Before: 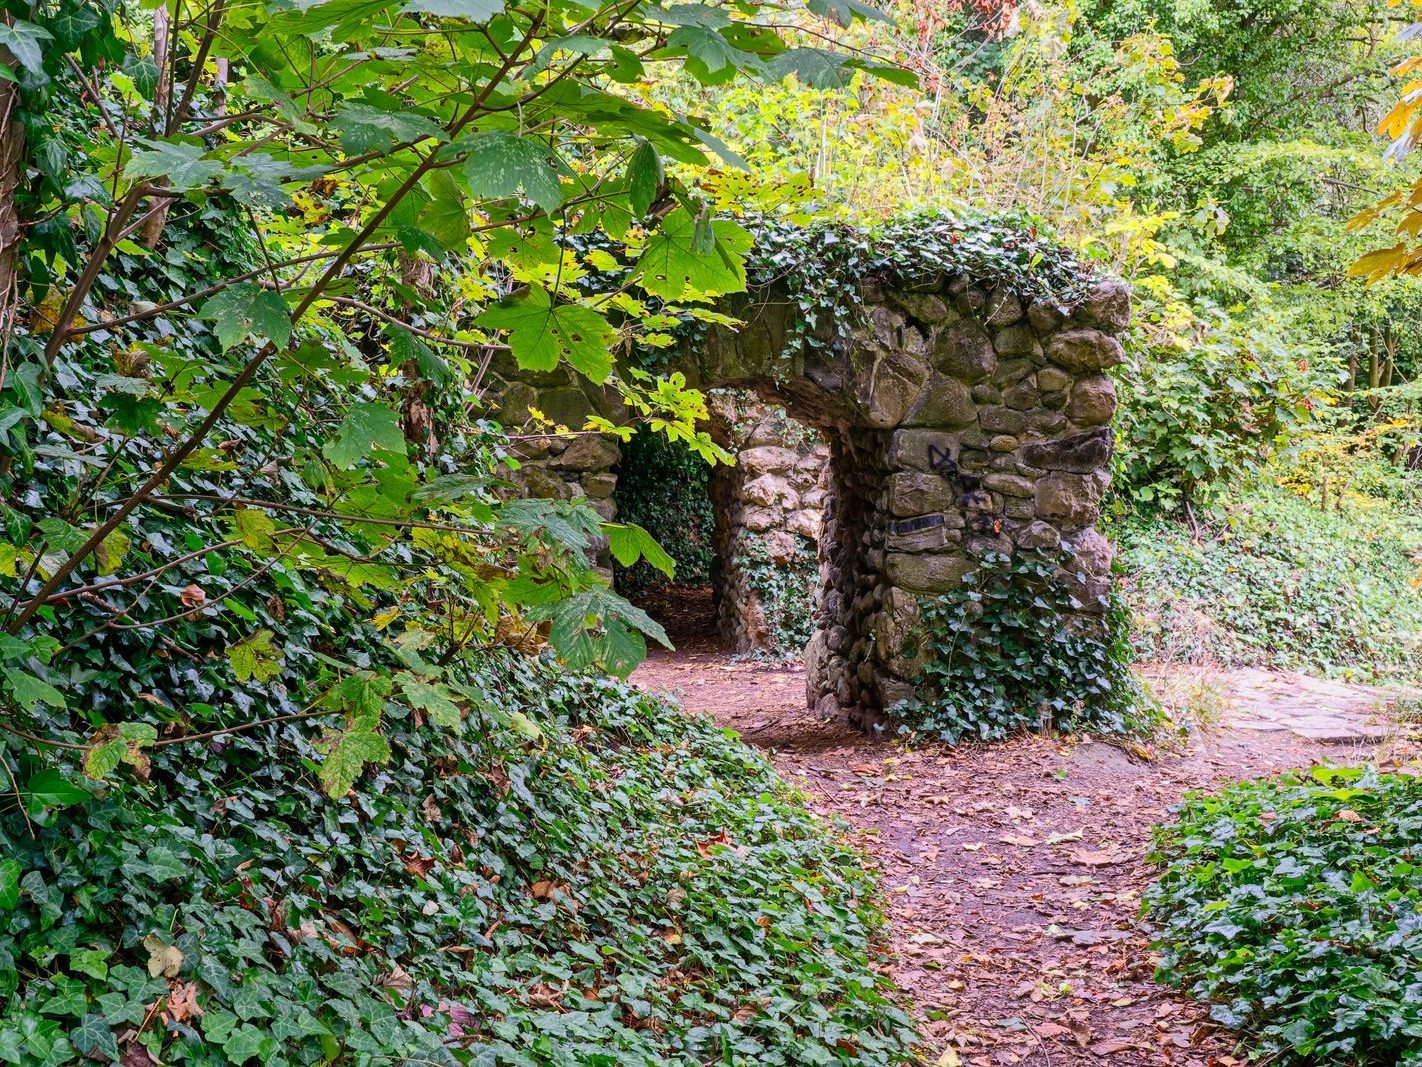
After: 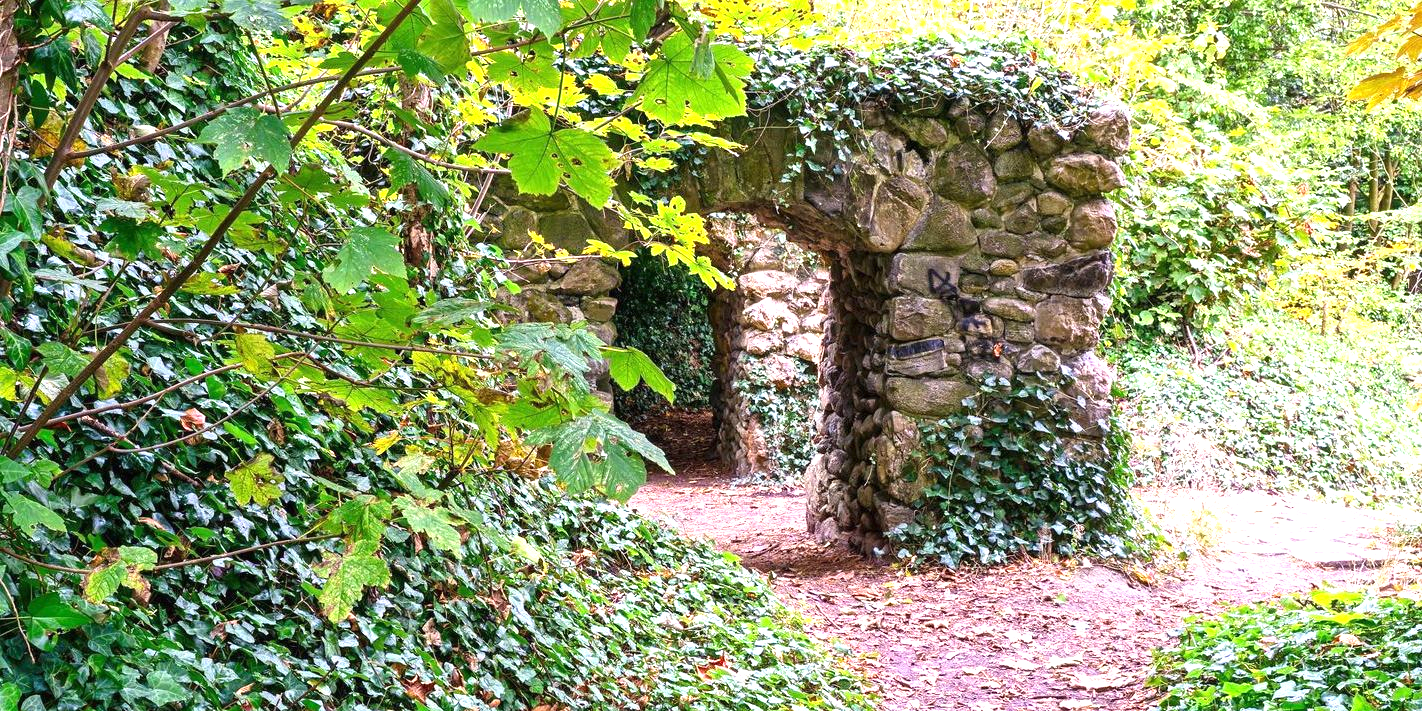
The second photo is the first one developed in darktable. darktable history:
exposure: black level correction 0, exposure 1.096 EV, compensate exposure bias true, compensate highlight preservation false
crop: top 16.507%, bottom 16.772%
